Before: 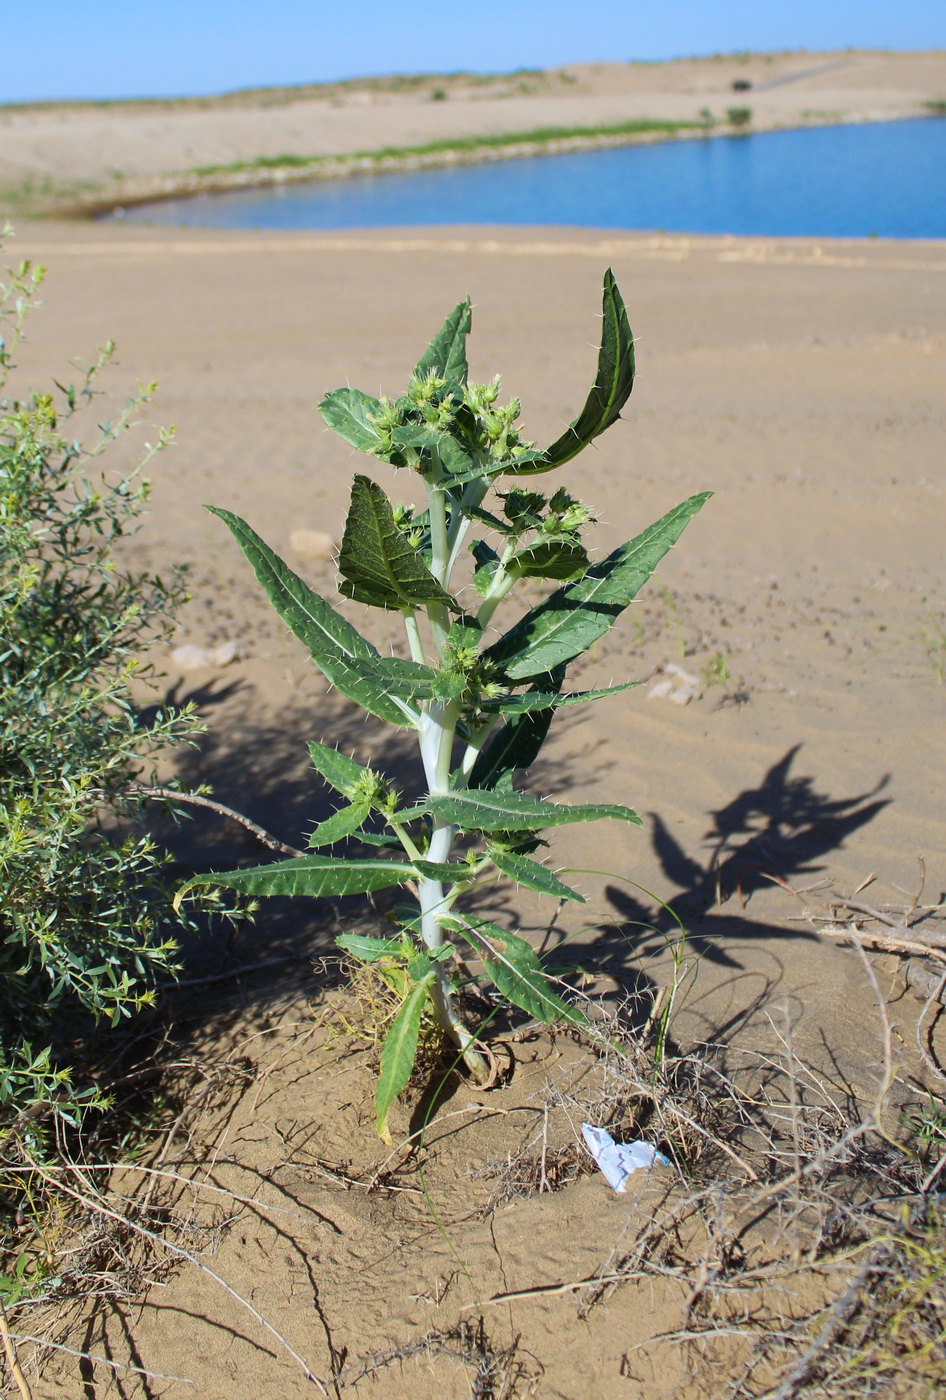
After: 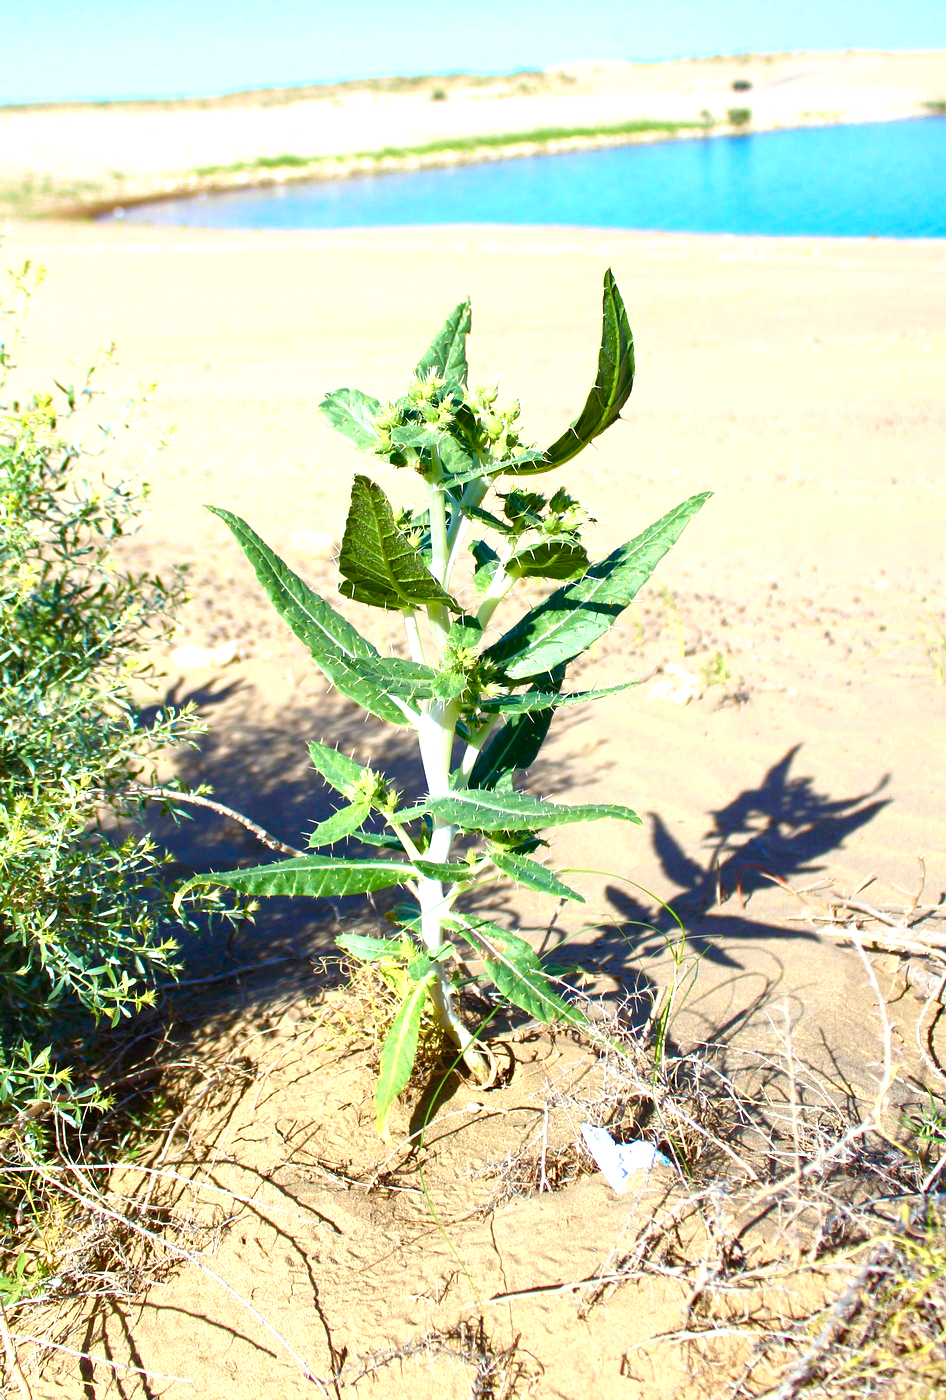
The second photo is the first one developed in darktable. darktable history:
color balance rgb: linear chroma grading › shadows 10.665%, linear chroma grading › highlights 10.925%, linear chroma grading › global chroma 15.227%, linear chroma grading › mid-tones 14.552%, perceptual saturation grading › global saturation 20%, perceptual saturation grading › highlights -49.524%, perceptual saturation grading › shadows 24.271%, global vibrance 31.891%
exposure: black level correction 0.002, exposure 1.319 EV, compensate exposure bias true, compensate highlight preservation false
